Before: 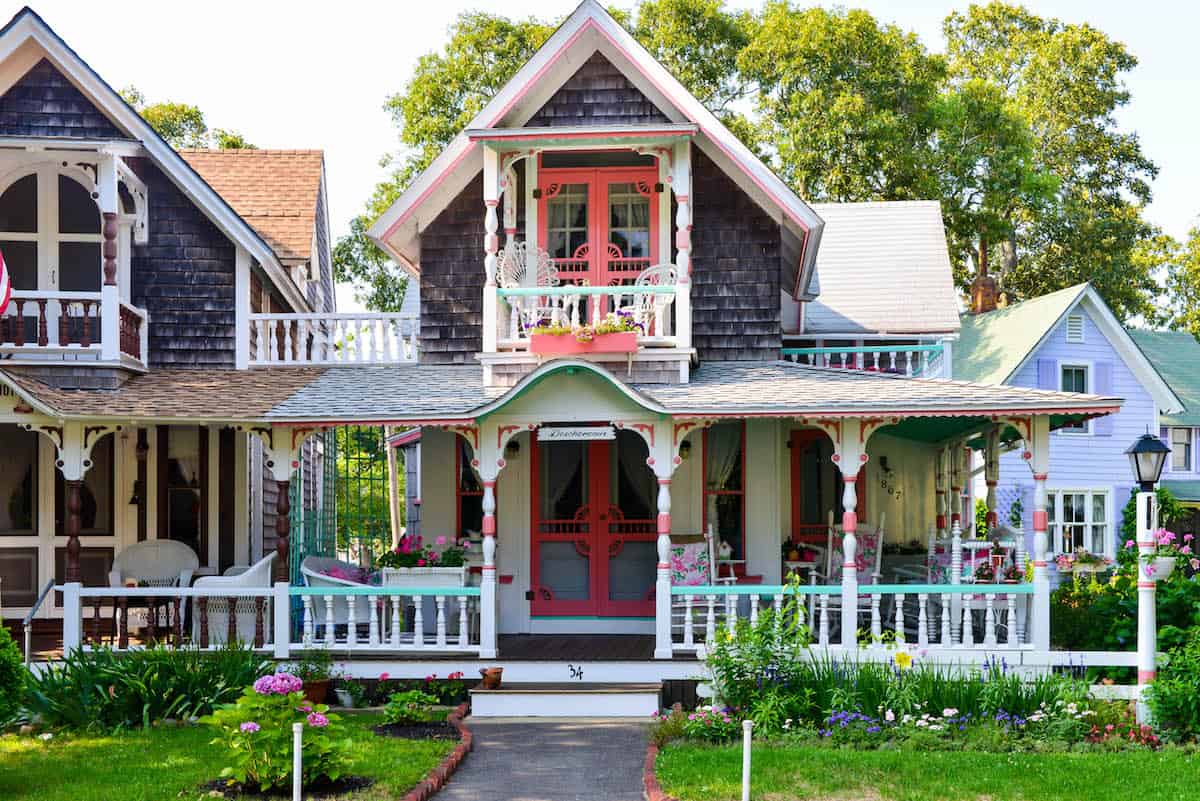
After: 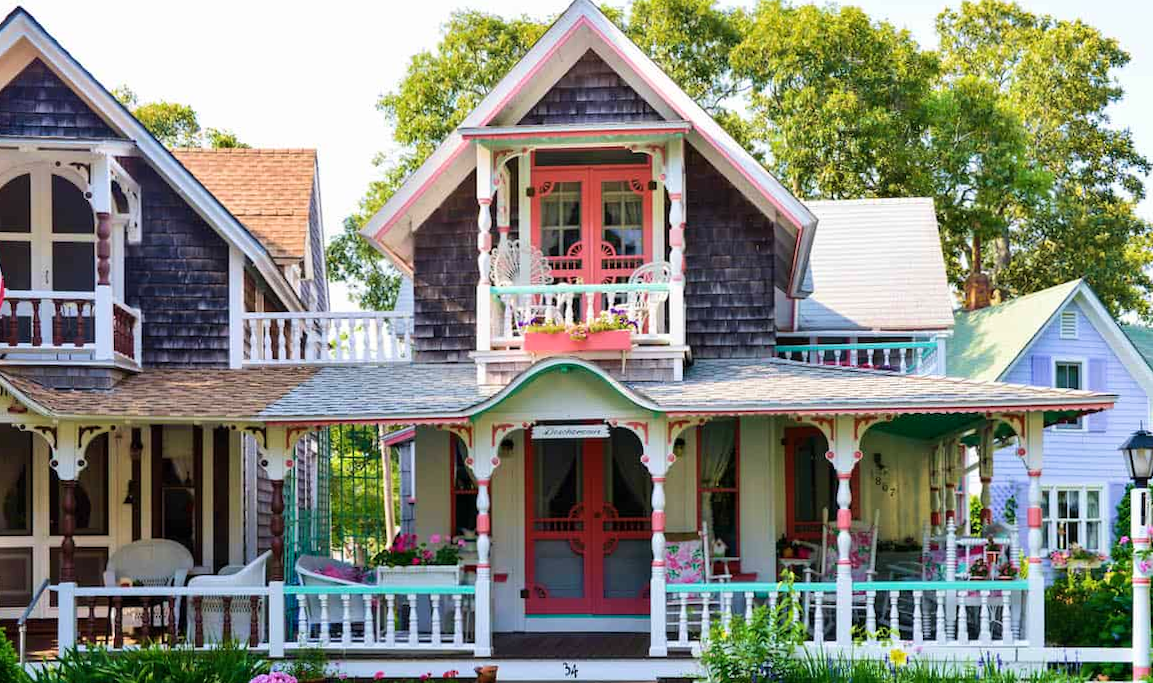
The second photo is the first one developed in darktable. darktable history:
velvia: on, module defaults
crop and rotate: angle 0.2°, left 0.275%, right 3.127%, bottom 14.18%
